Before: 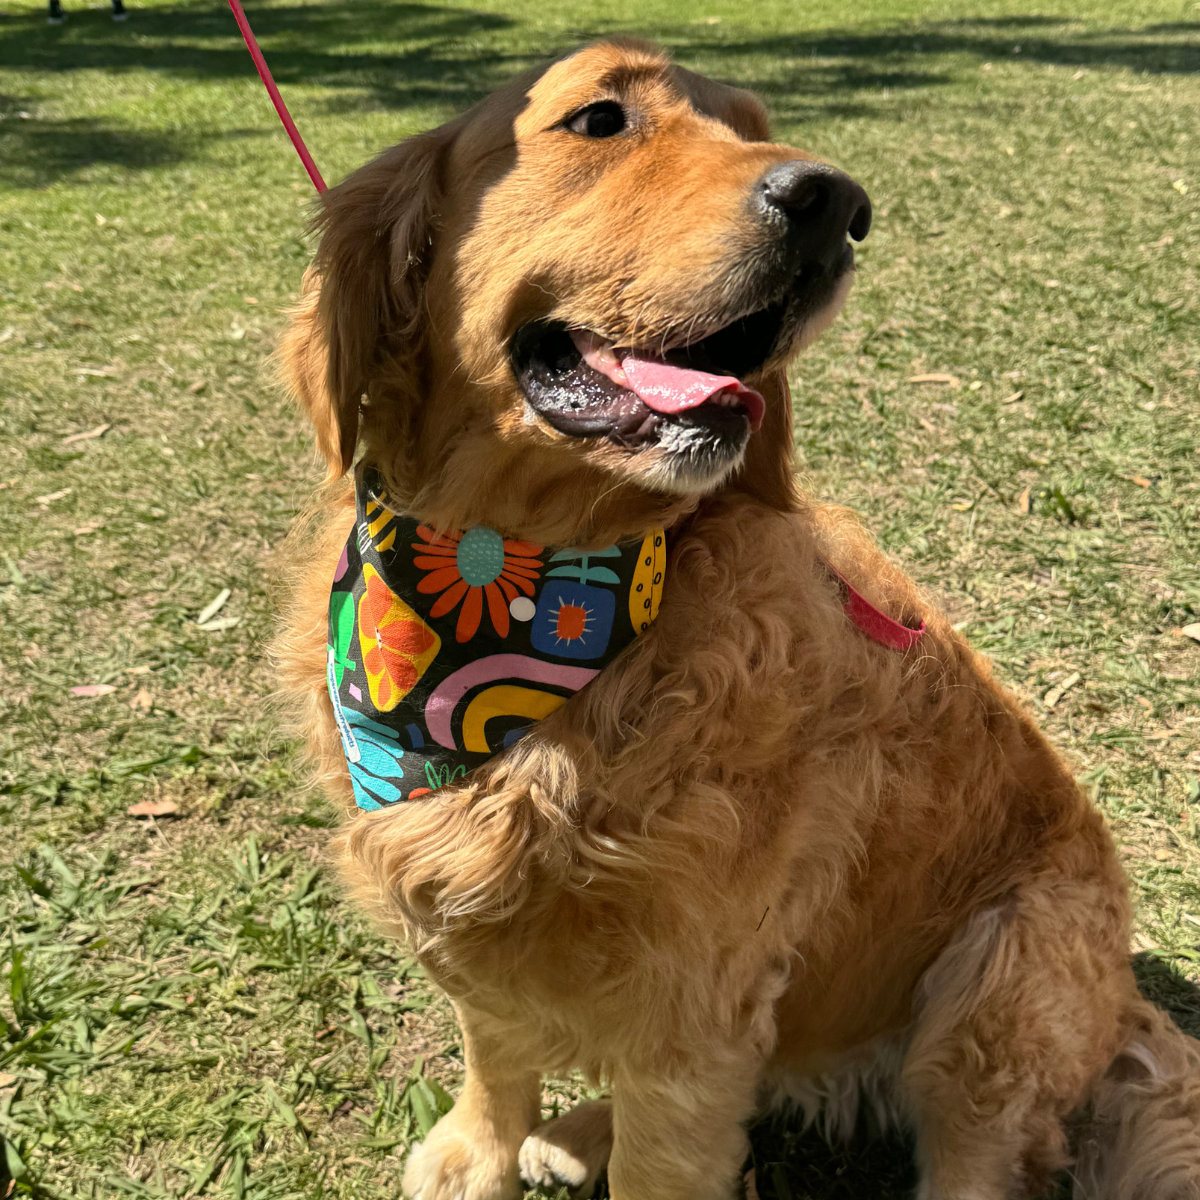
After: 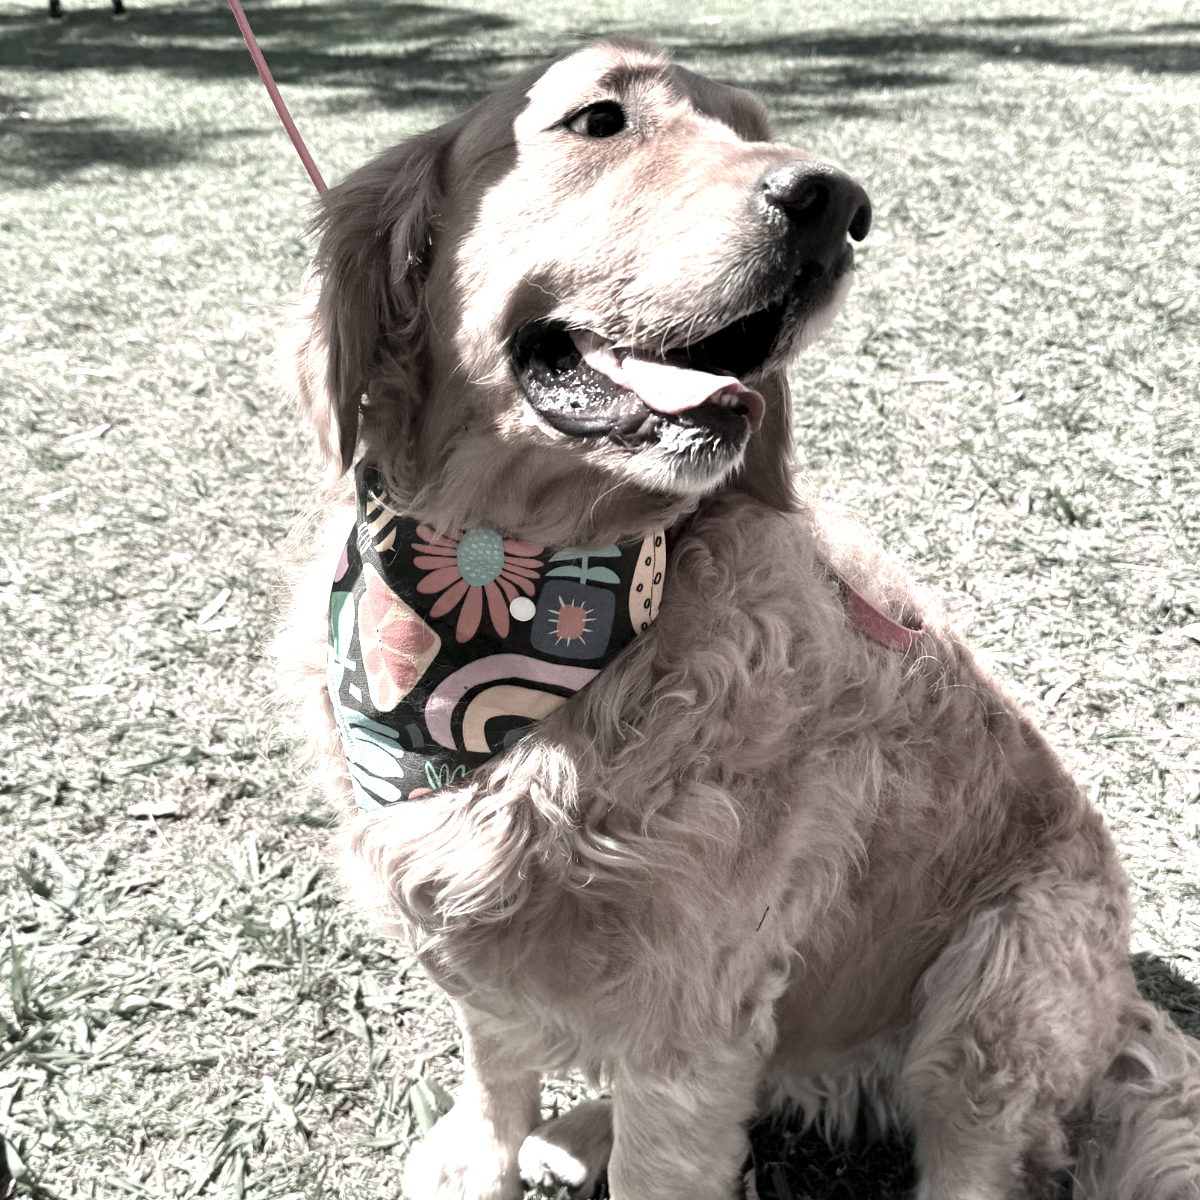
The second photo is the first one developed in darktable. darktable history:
exposure: black level correction 0.001, exposure 1.116 EV, compensate highlight preservation false
color contrast: green-magenta contrast 0.3, blue-yellow contrast 0.15
